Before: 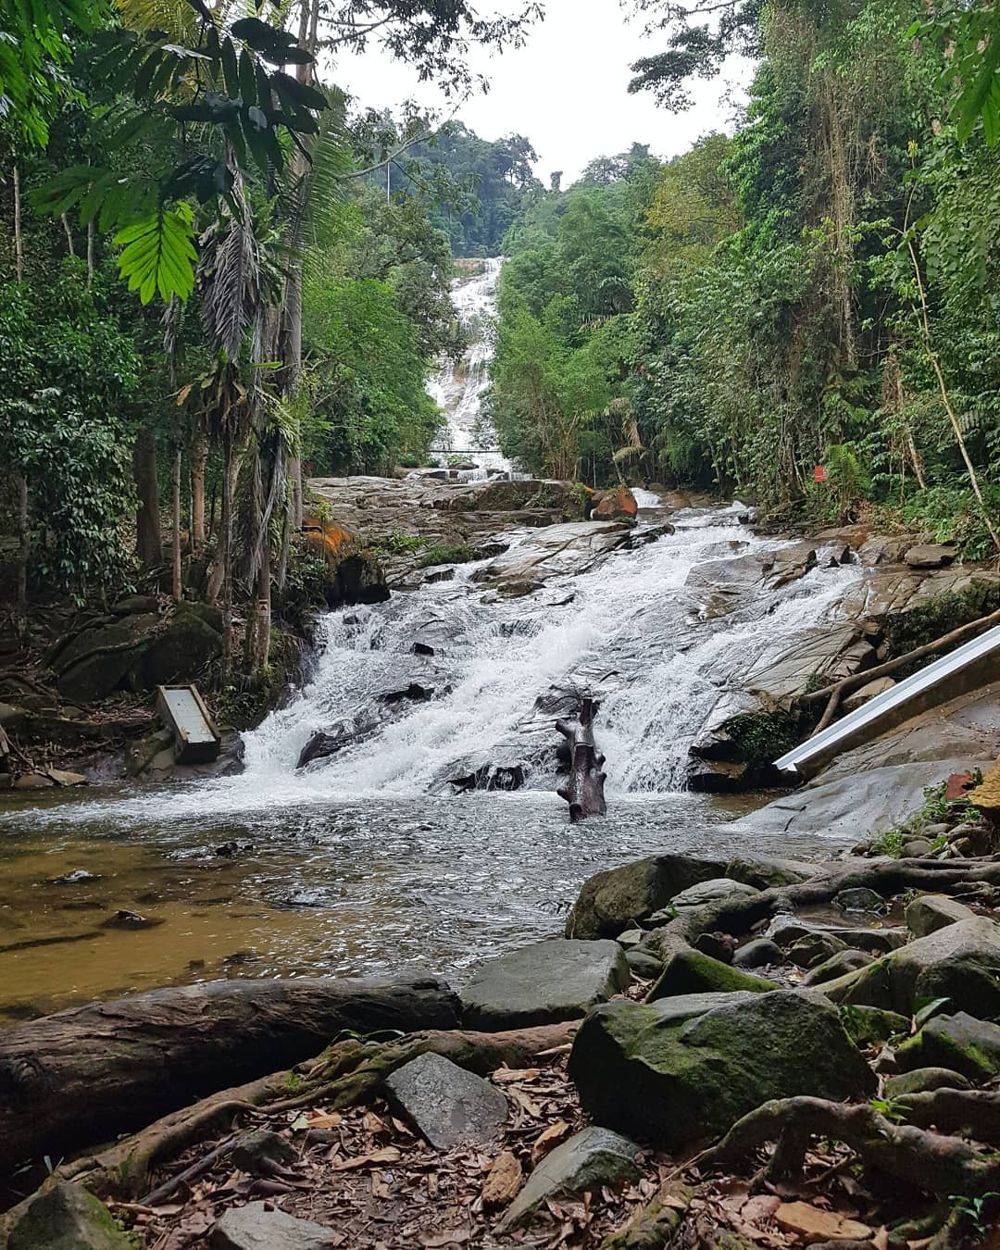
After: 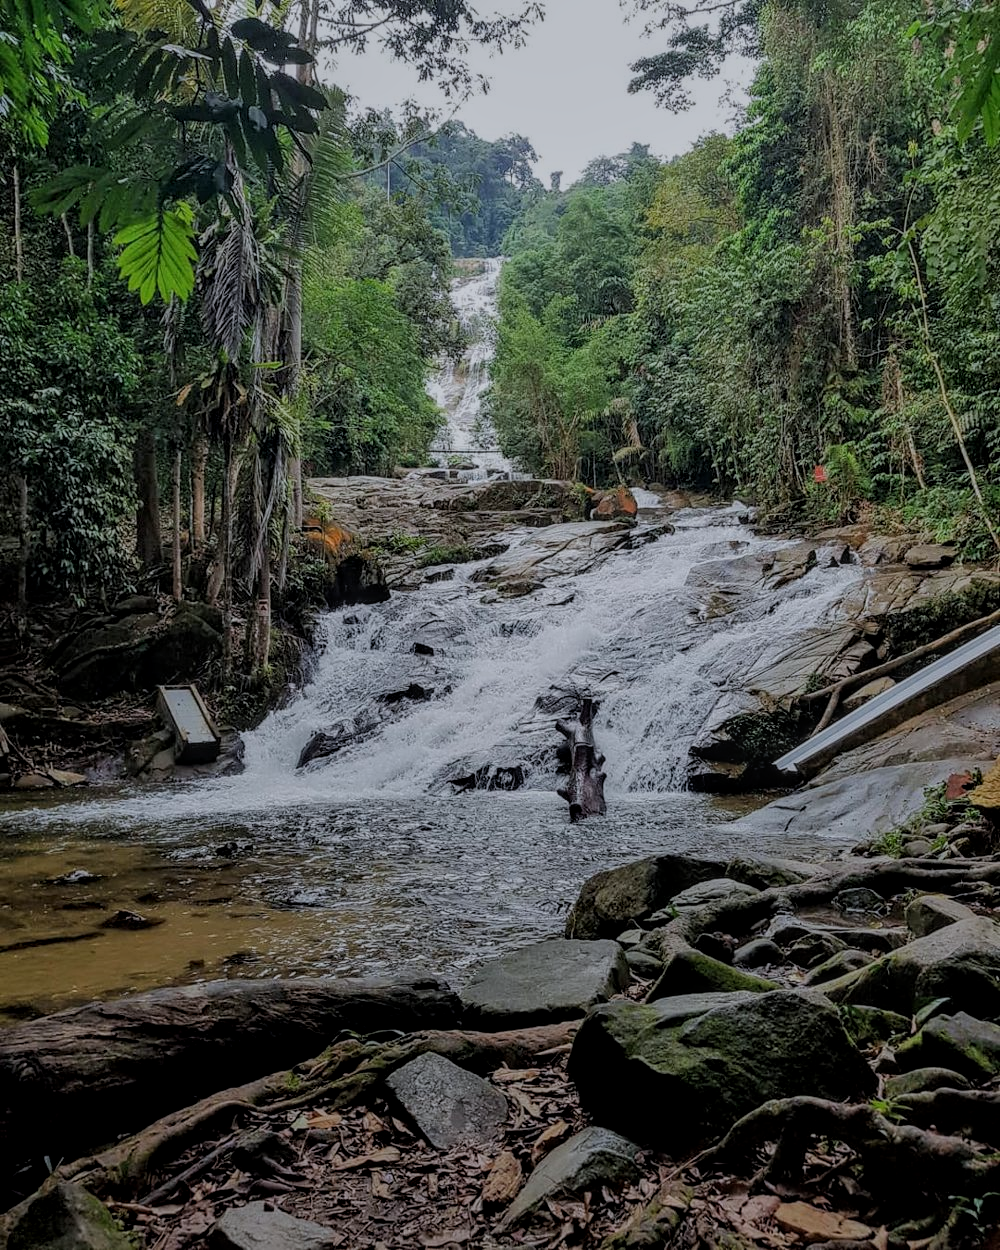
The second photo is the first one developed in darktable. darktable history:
graduated density: rotation -180°, offset 27.42
tone curve: curves: ch0 [(0, 0) (0.568, 0.517) (0.8, 0.717) (1, 1)]
filmic rgb: black relative exposure -7.65 EV, white relative exposure 4.56 EV, hardness 3.61, color science v6 (2022)
bloom: size 13.65%, threshold 98.39%, strength 4.82%
local contrast: highlights 0%, shadows 0%, detail 133%
white balance: red 0.983, blue 1.036
